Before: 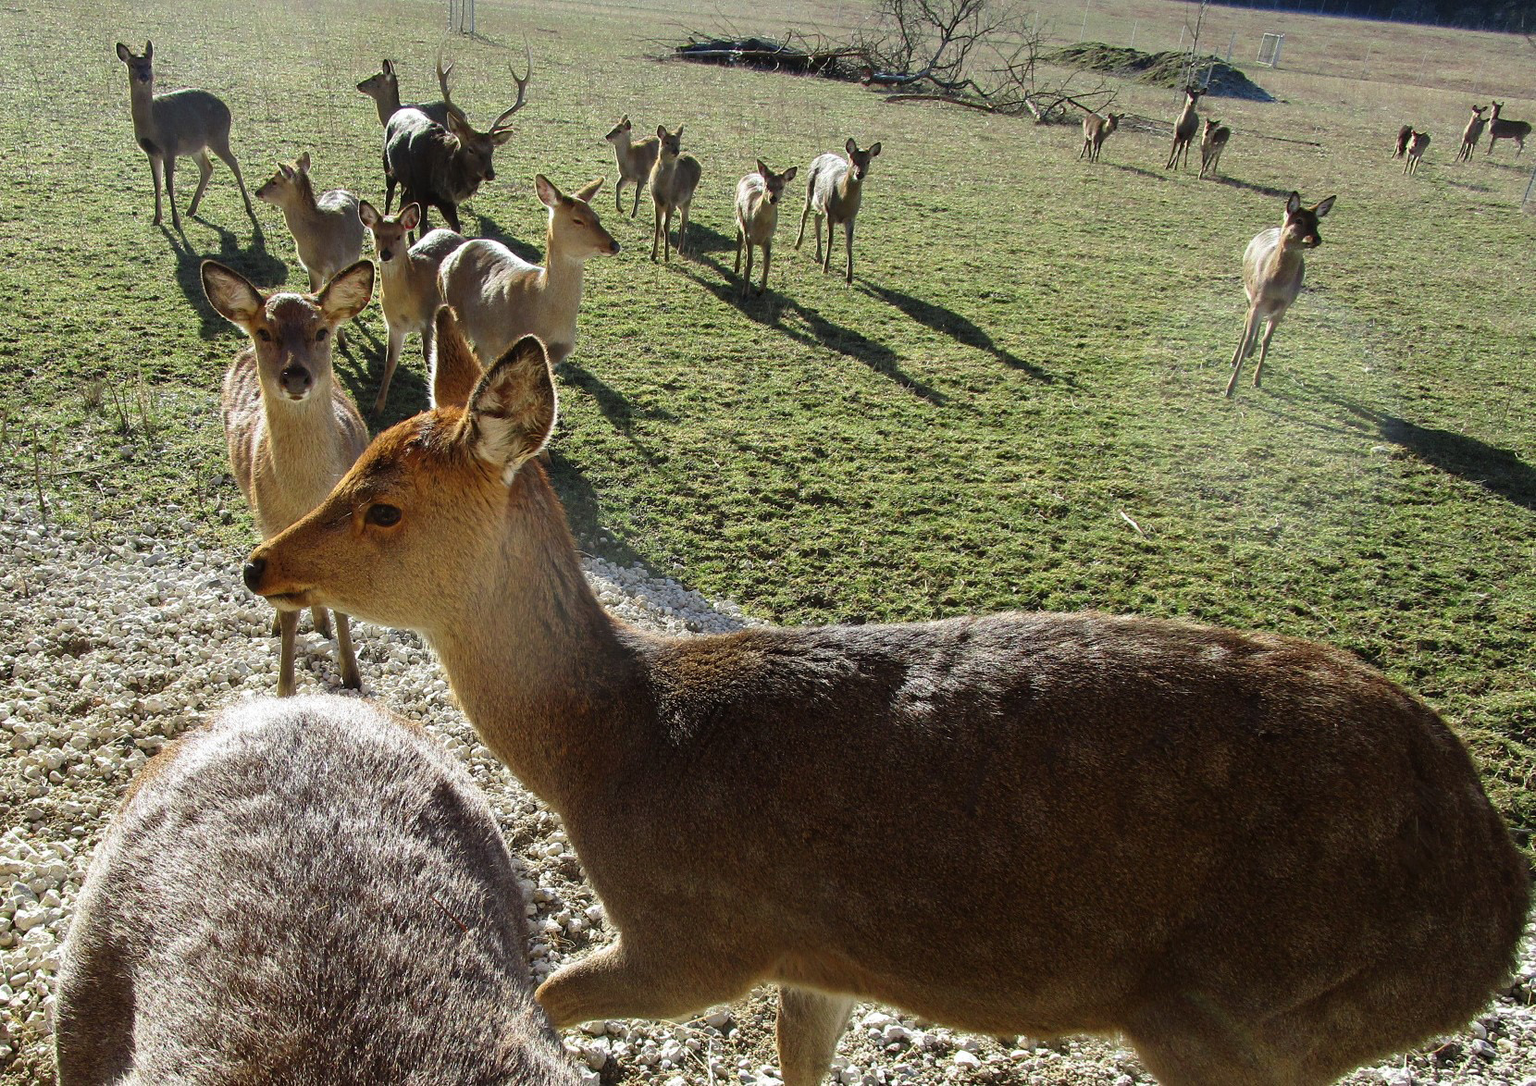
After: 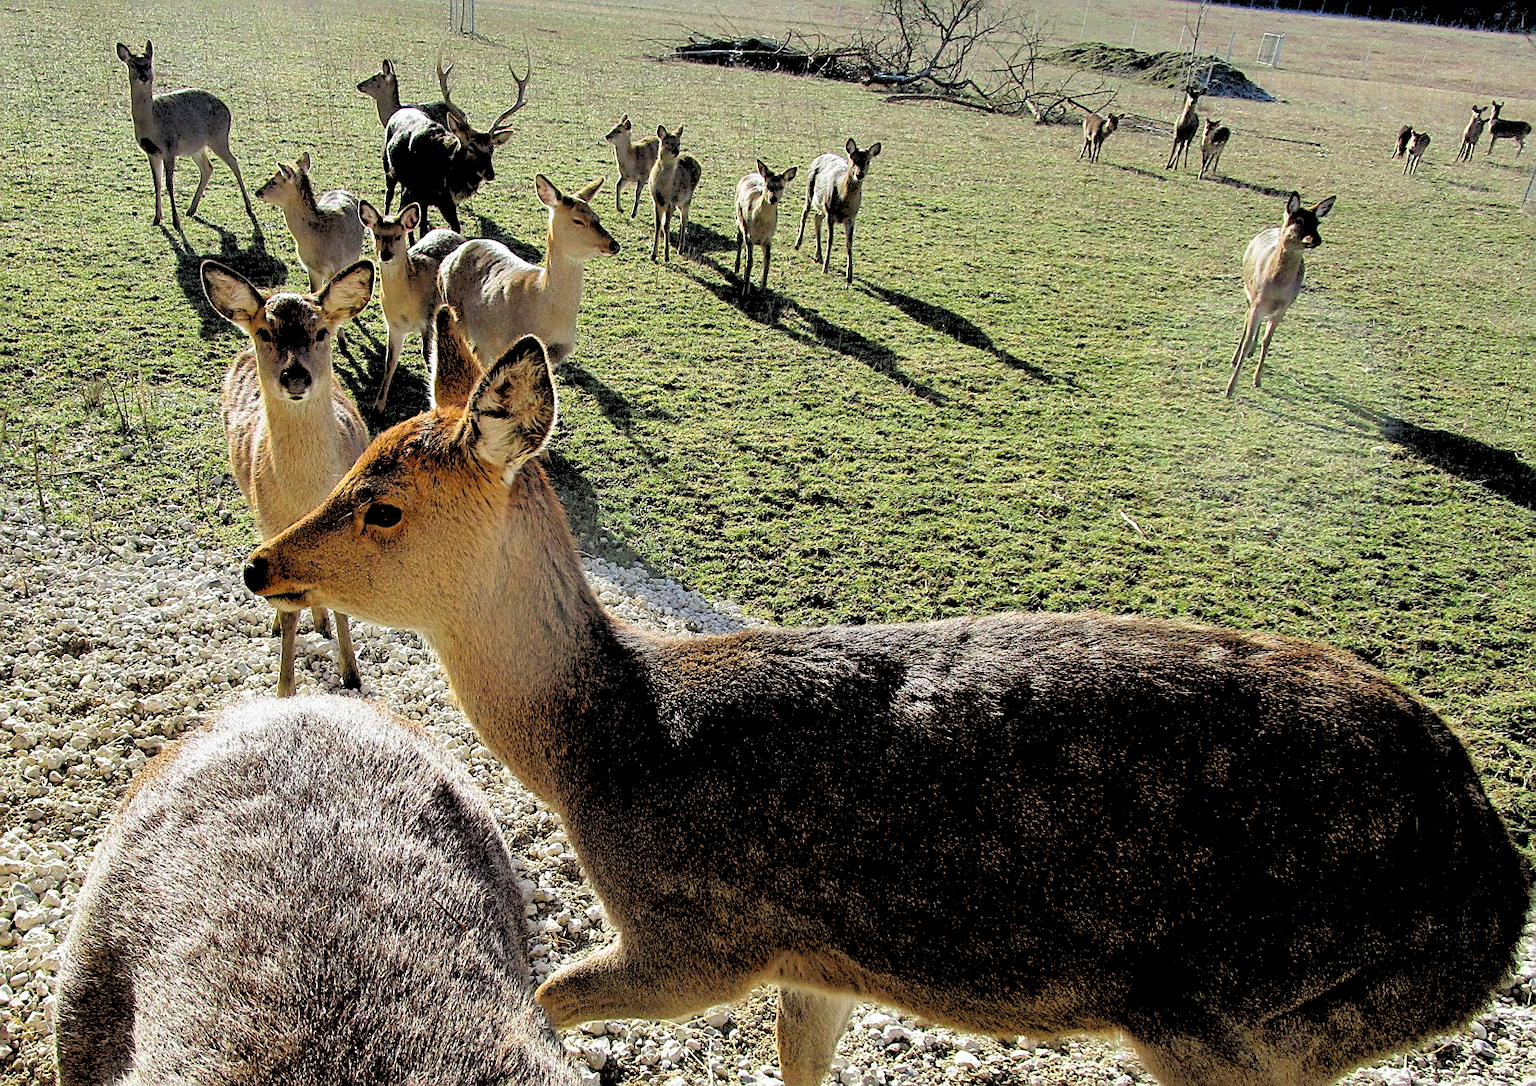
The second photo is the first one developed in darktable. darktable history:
sharpen: on, module defaults
rgb levels: levels [[0.027, 0.429, 0.996], [0, 0.5, 1], [0, 0.5, 1]]
shadows and highlights: shadows 43.71, white point adjustment -1.46, soften with gaussian
color zones: curves: ch1 [(0, 0.513) (0.143, 0.524) (0.286, 0.511) (0.429, 0.506) (0.571, 0.503) (0.714, 0.503) (0.857, 0.508) (1, 0.513)]
tone equalizer: on, module defaults
